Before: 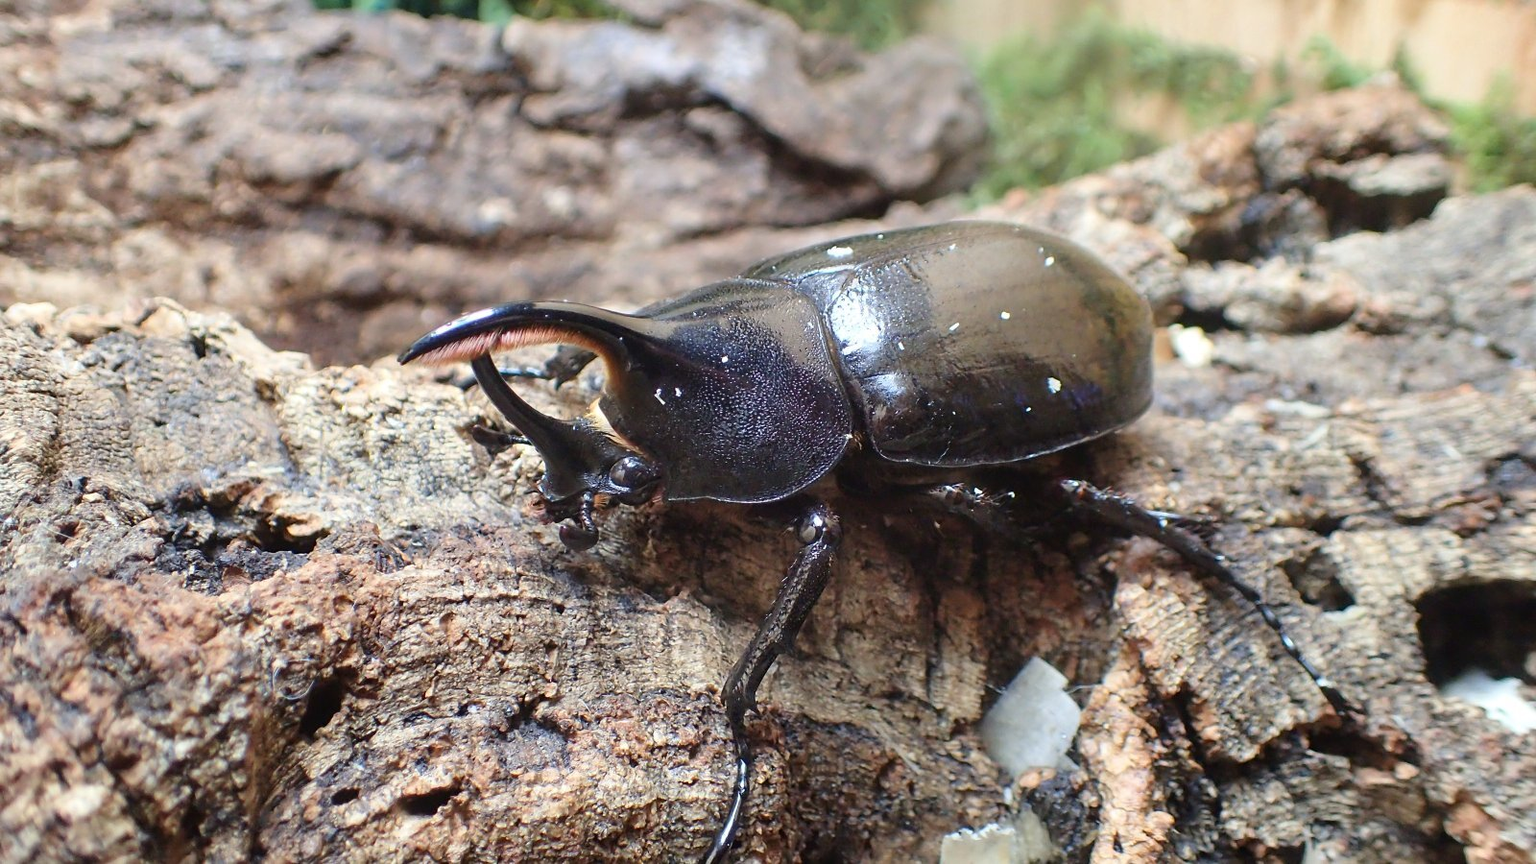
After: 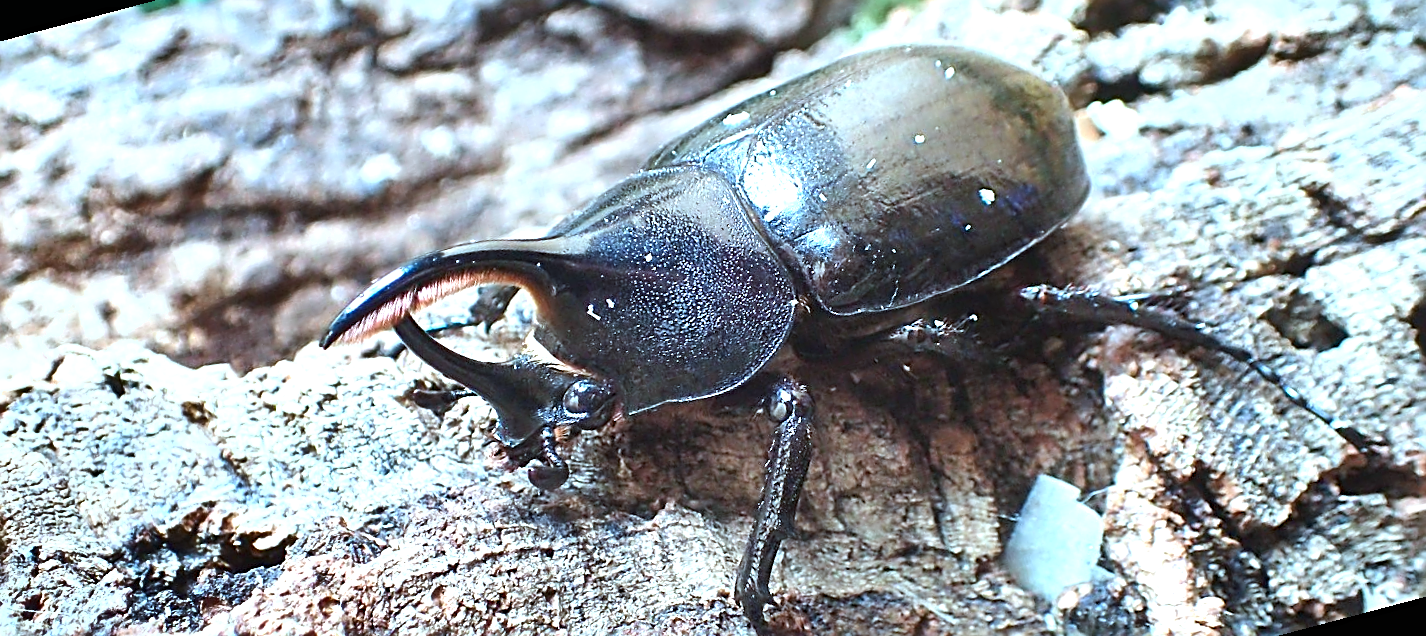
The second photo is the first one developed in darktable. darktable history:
color correction: highlights a* -10.69, highlights b* -19.19
exposure: black level correction 0, exposure 1 EV, compensate highlight preservation false
sharpen: radius 2.676, amount 0.669
levels: levels [0, 0.499, 1]
rotate and perspective: rotation -14.8°, crop left 0.1, crop right 0.903, crop top 0.25, crop bottom 0.748
shadows and highlights: radius 133.83, soften with gaussian
